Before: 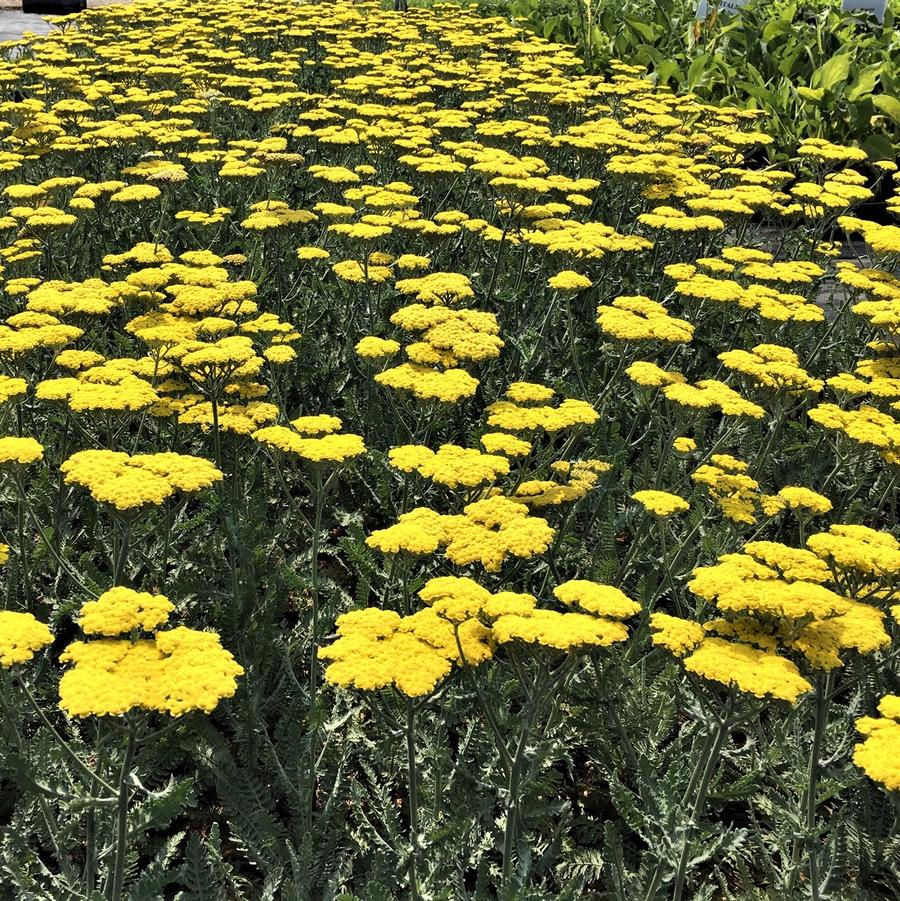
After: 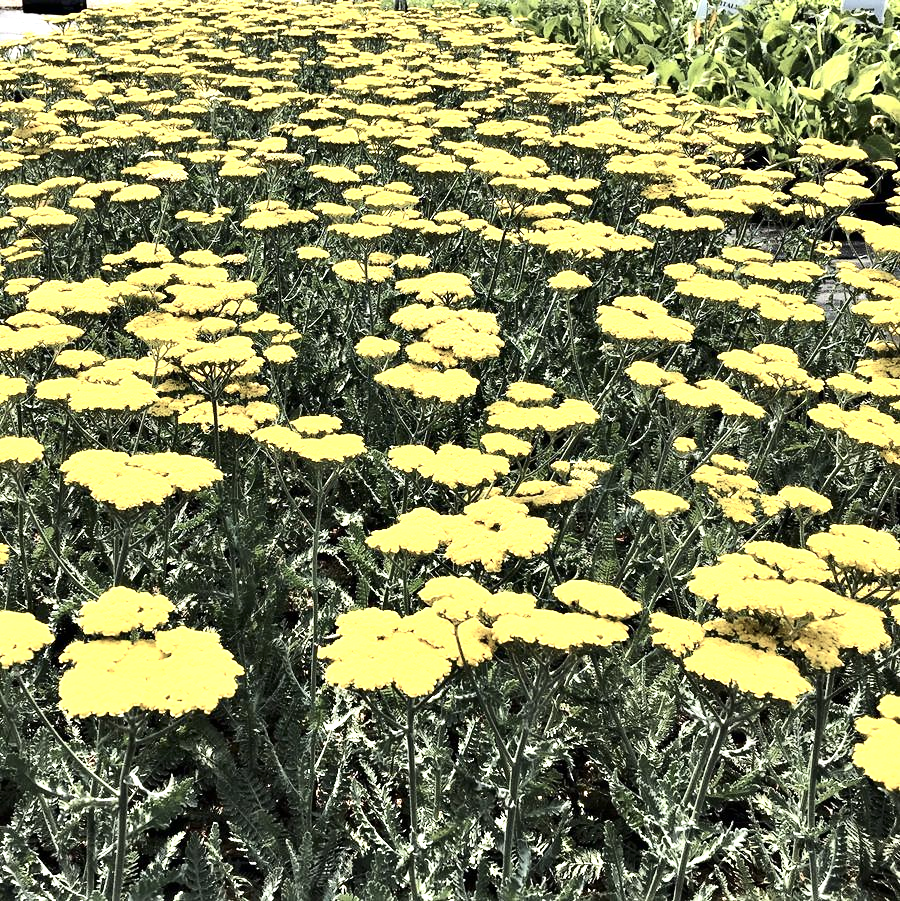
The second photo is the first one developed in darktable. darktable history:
color balance rgb: perceptual saturation grading › global saturation -0.141%, perceptual brilliance grading › highlights 6.092%, perceptual brilliance grading › mid-tones 17.019%, perceptual brilliance grading › shadows -5.258%
exposure: exposure 1 EV, compensate highlight preservation false
contrast brightness saturation: contrast 0.247, saturation -0.309
